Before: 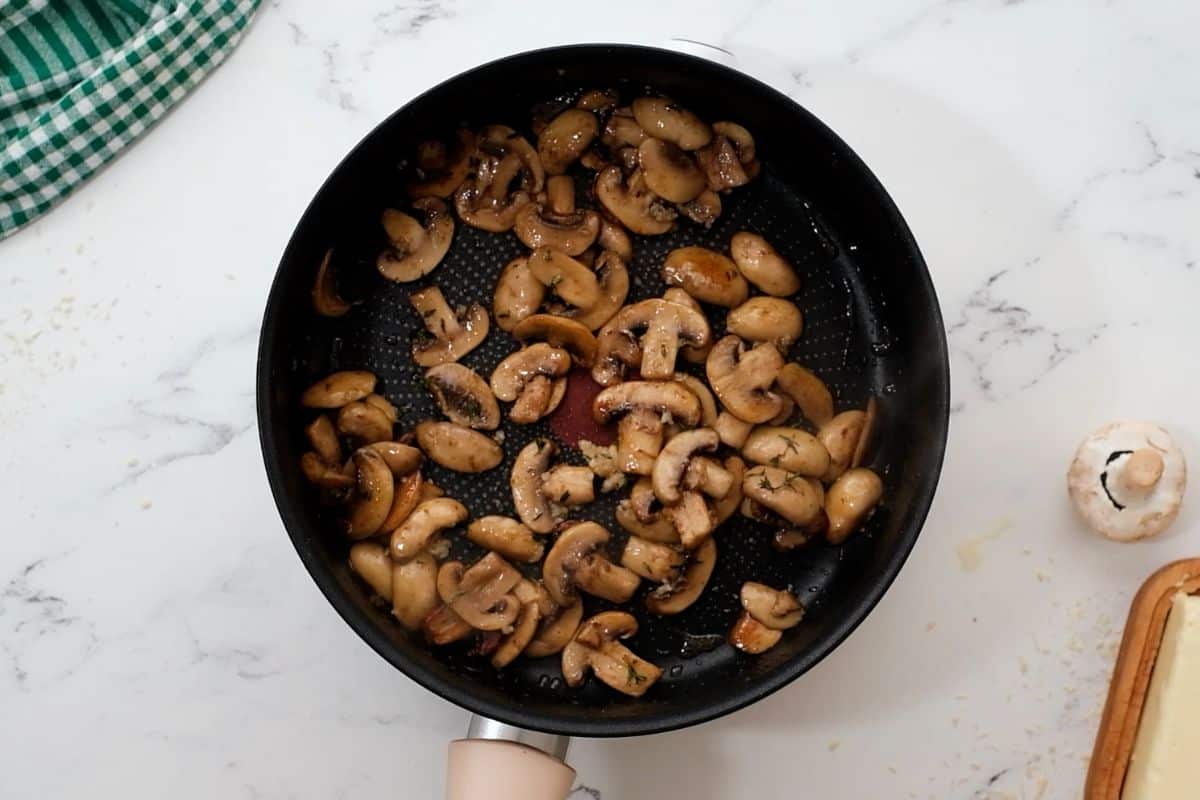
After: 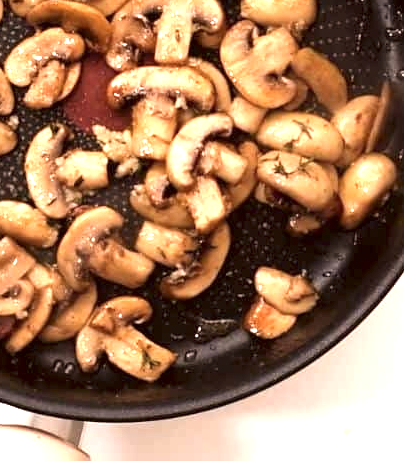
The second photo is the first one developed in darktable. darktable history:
exposure: black level correction 0, exposure 1.681 EV, compensate exposure bias true, compensate highlight preservation false
crop: left 40.53%, top 39.453%, right 25.725%, bottom 2.842%
color correction: highlights a* 10.2, highlights b* 9.65, shadows a* 8.65, shadows b* 8.36, saturation 0.77
